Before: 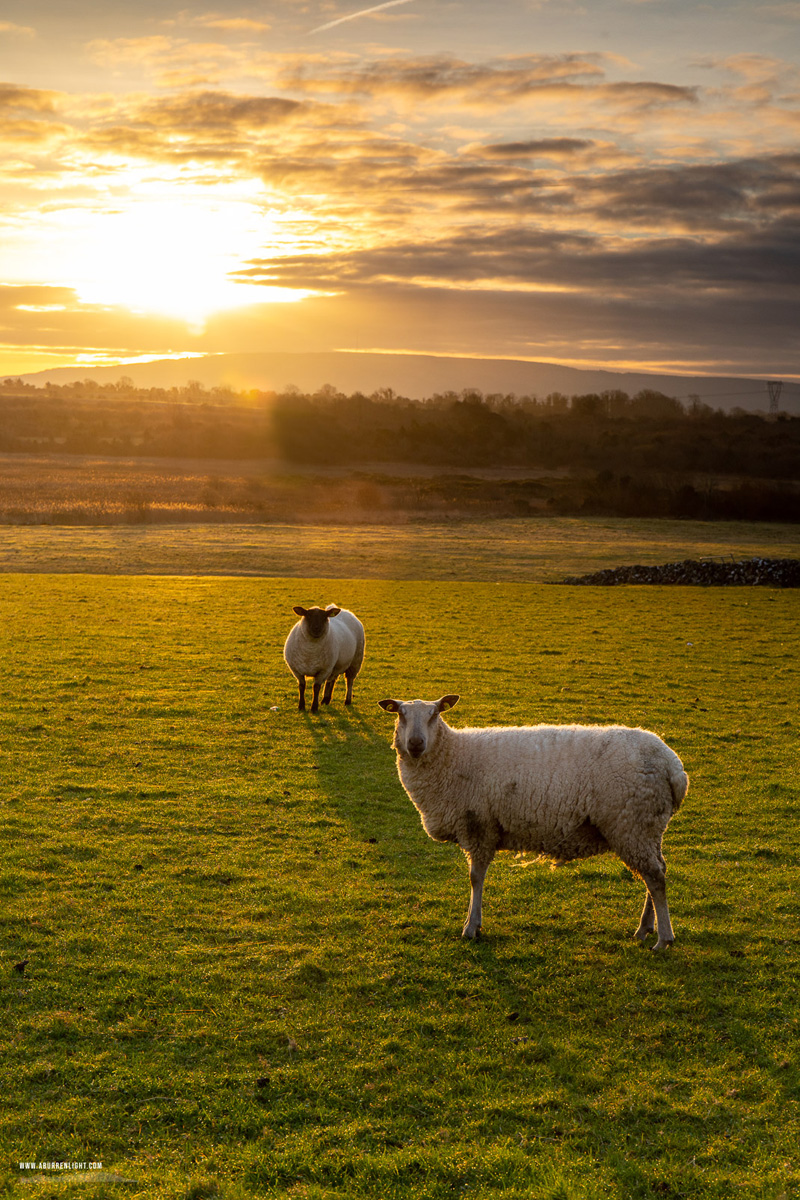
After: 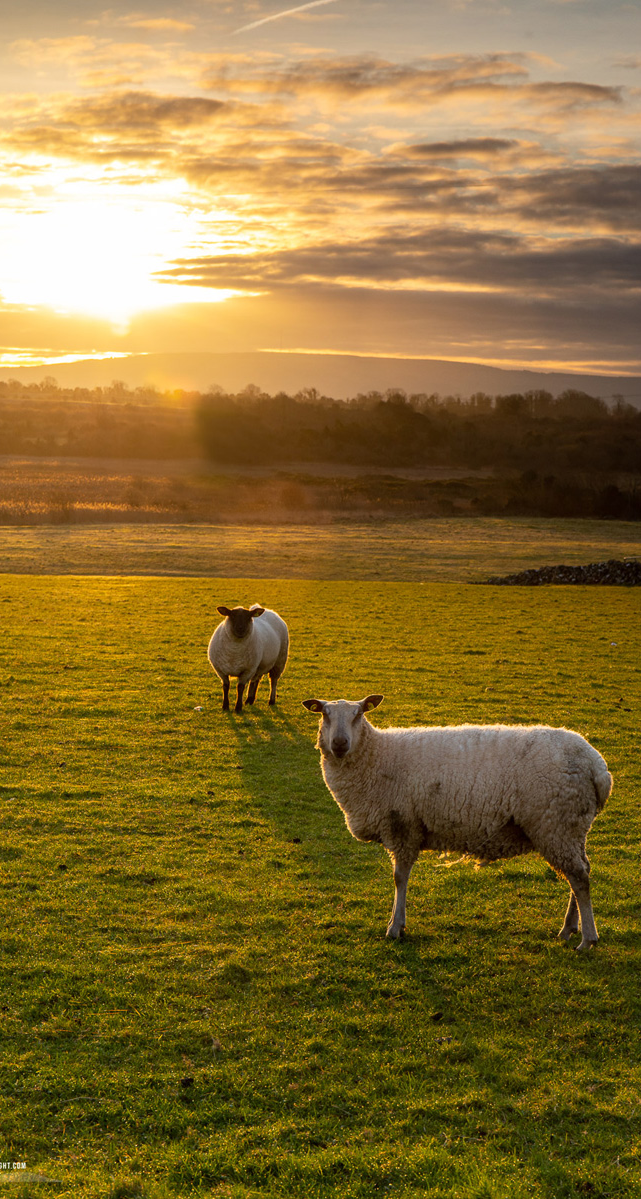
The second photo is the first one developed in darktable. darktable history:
crop and rotate: left 9.507%, right 10.246%
